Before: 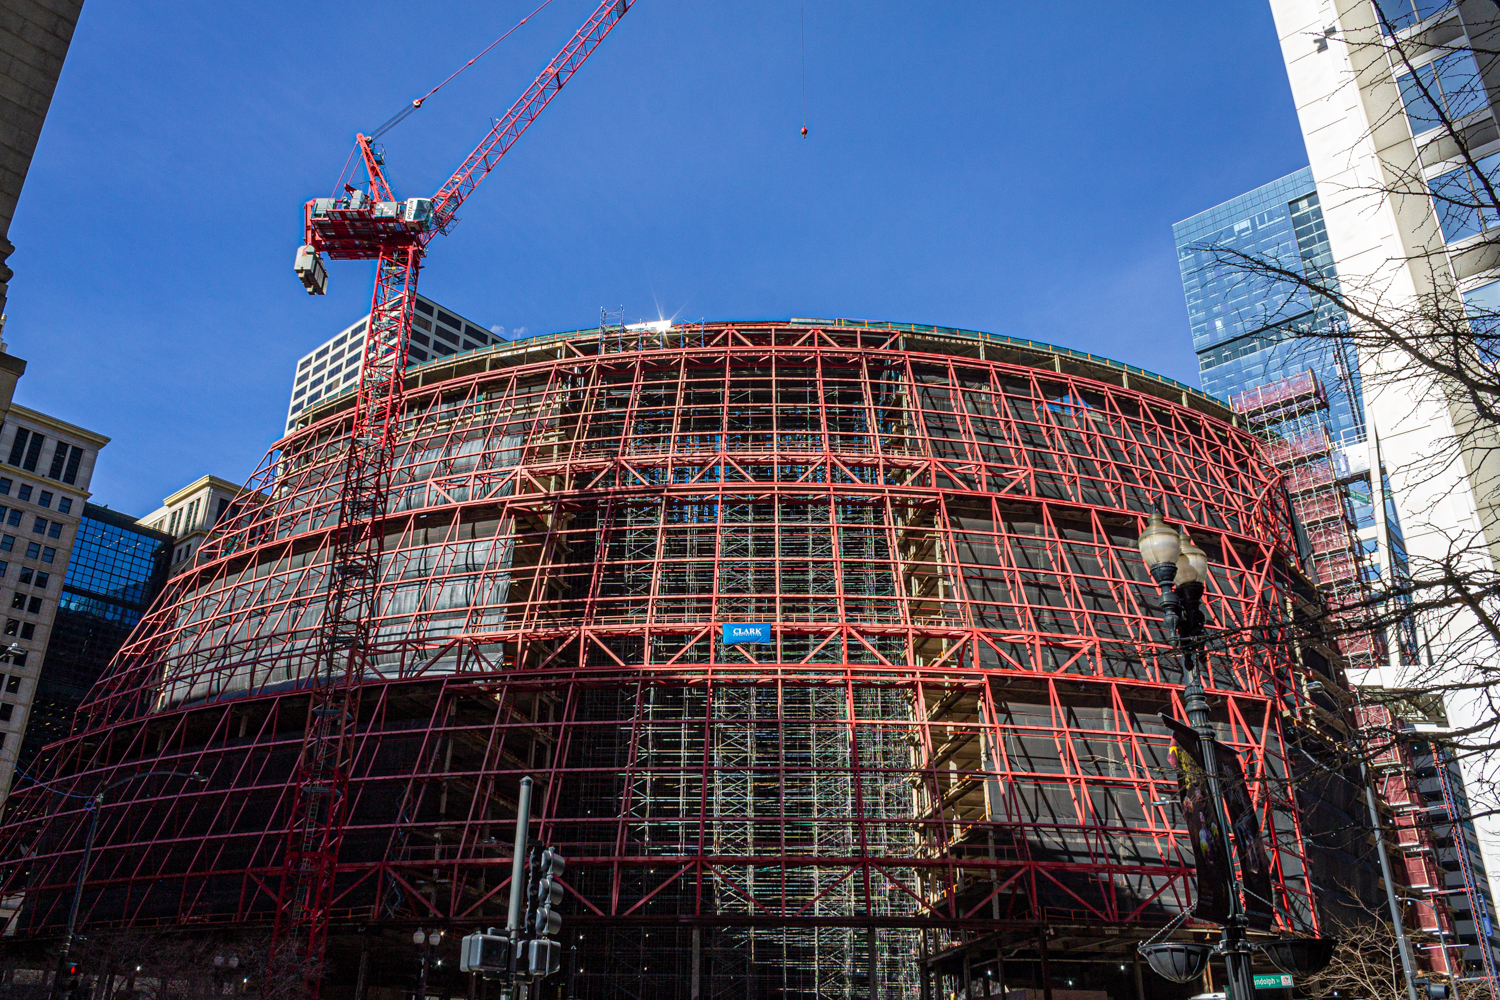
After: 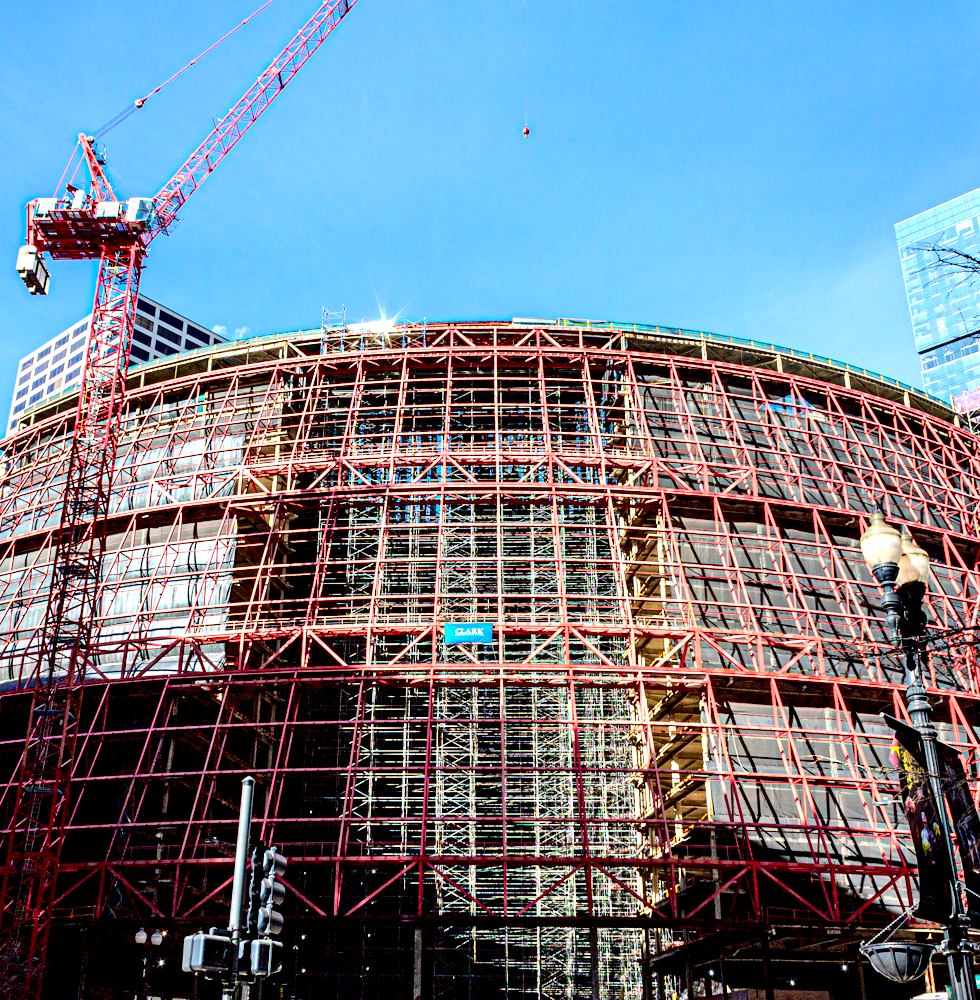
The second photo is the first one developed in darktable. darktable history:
tone curve: curves: ch0 [(0, 0) (0.003, 0.013) (0.011, 0.016) (0.025, 0.021) (0.044, 0.029) (0.069, 0.039) (0.1, 0.056) (0.136, 0.085) (0.177, 0.14) (0.224, 0.201) (0.277, 0.28) (0.335, 0.372) (0.399, 0.475) (0.468, 0.567) (0.543, 0.643) (0.623, 0.722) (0.709, 0.801) (0.801, 0.859) (0.898, 0.927) (1, 1)]
exposure: black level correction 0.009, exposure 1.419 EV, compensate highlight preservation false
crop and rotate: left 18.562%, right 16.086%
